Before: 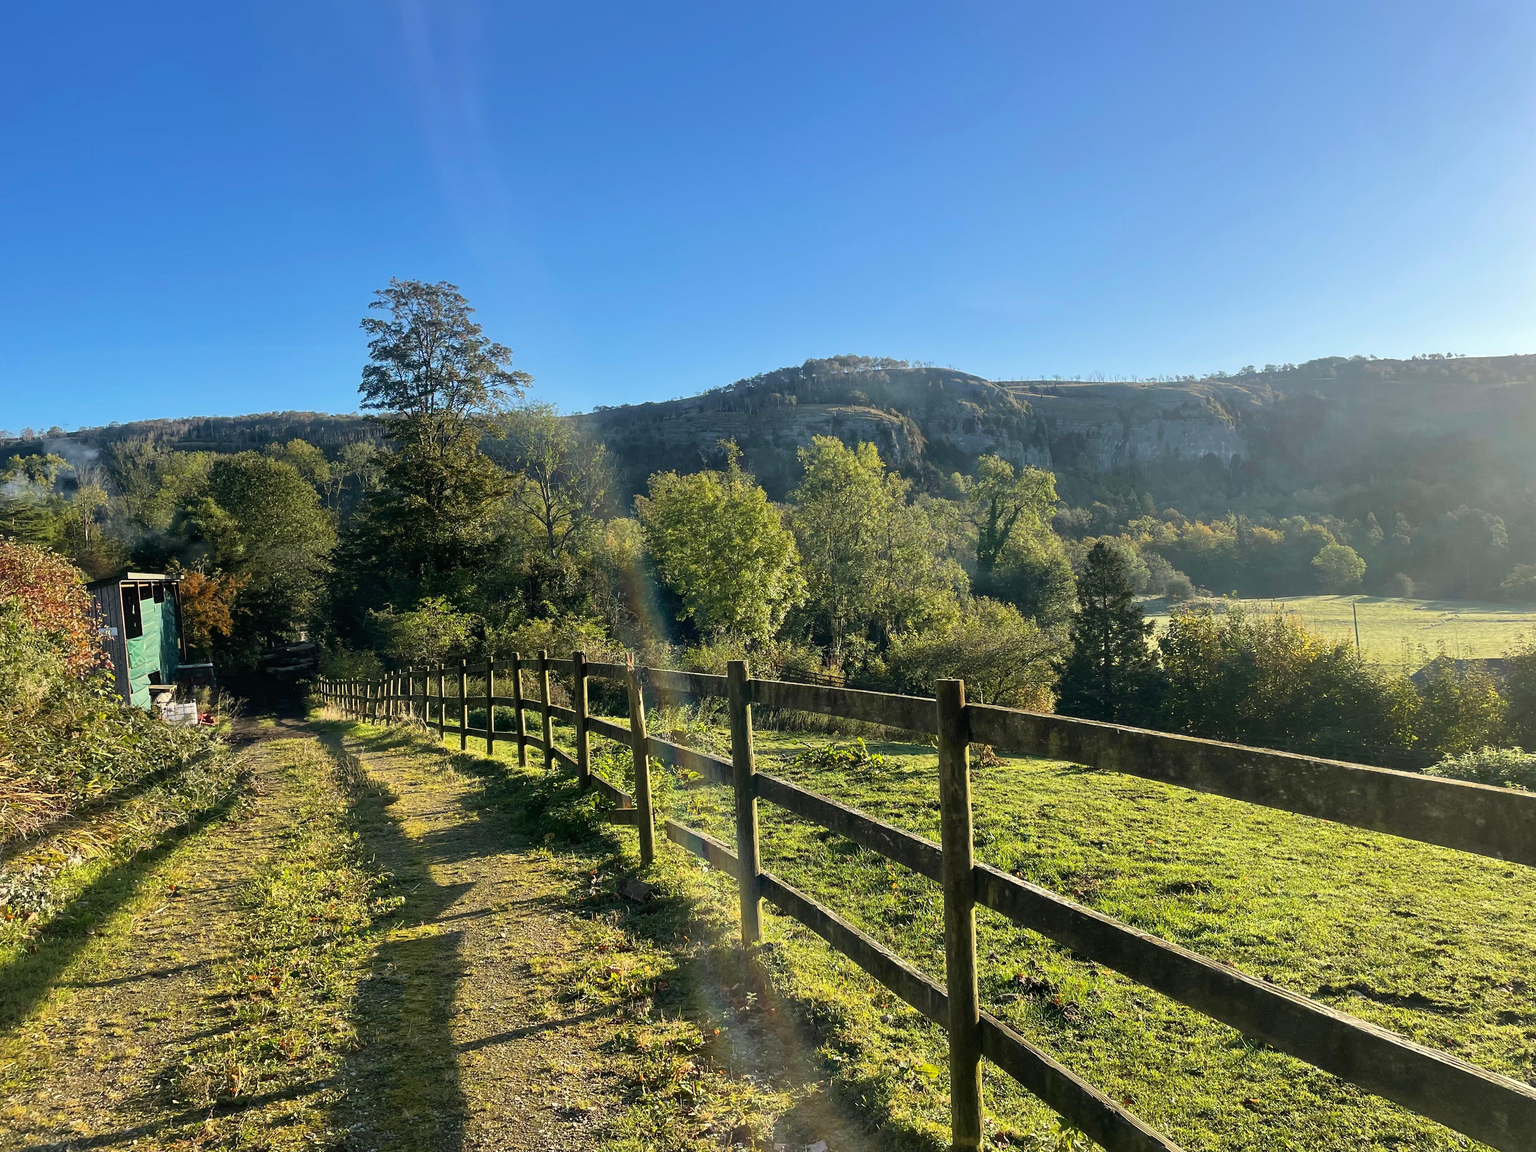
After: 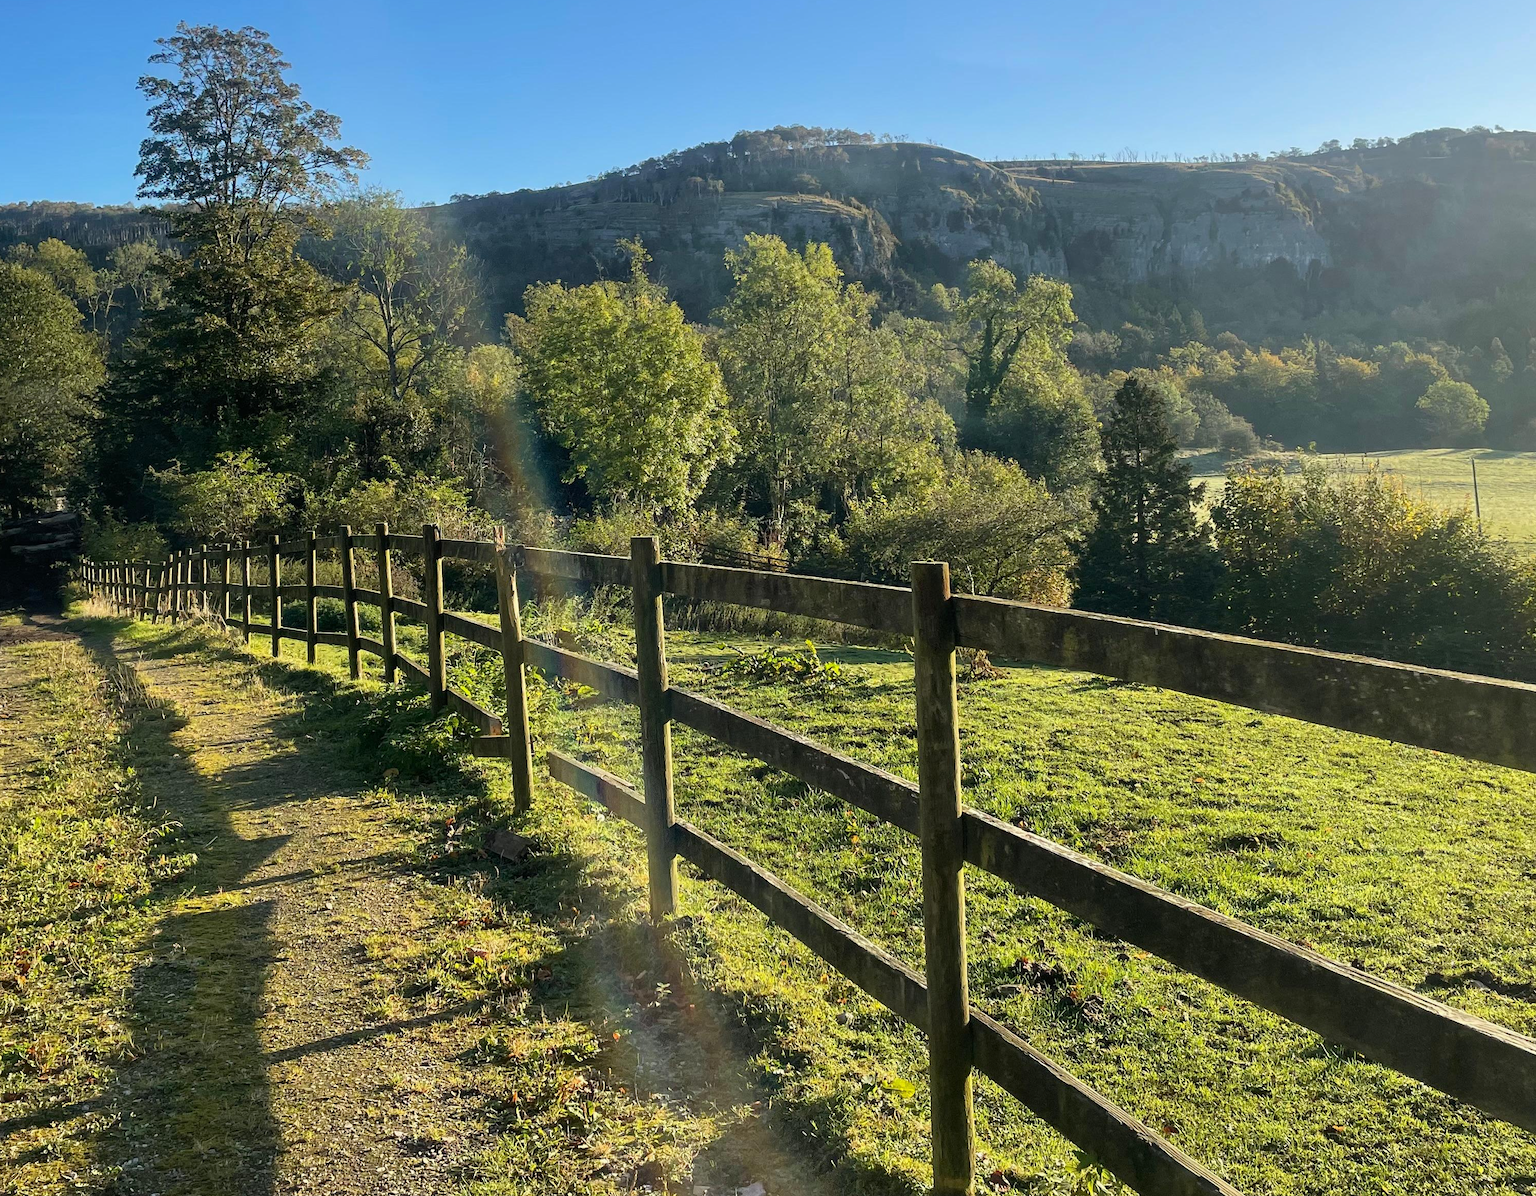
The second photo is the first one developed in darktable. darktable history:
crop: left 16.857%, top 22.735%, right 8.78%
tone equalizer: -7 EV 0.169 EV, -6 EV 0.139 EV, -5 EV 0.088 EV, -4 EV 0.057 EV, -2 EV -0.02 EV, -1 EV -0.052 EV, +0 EV -0.045 EV, mask exposure compensation -0.51 EV
